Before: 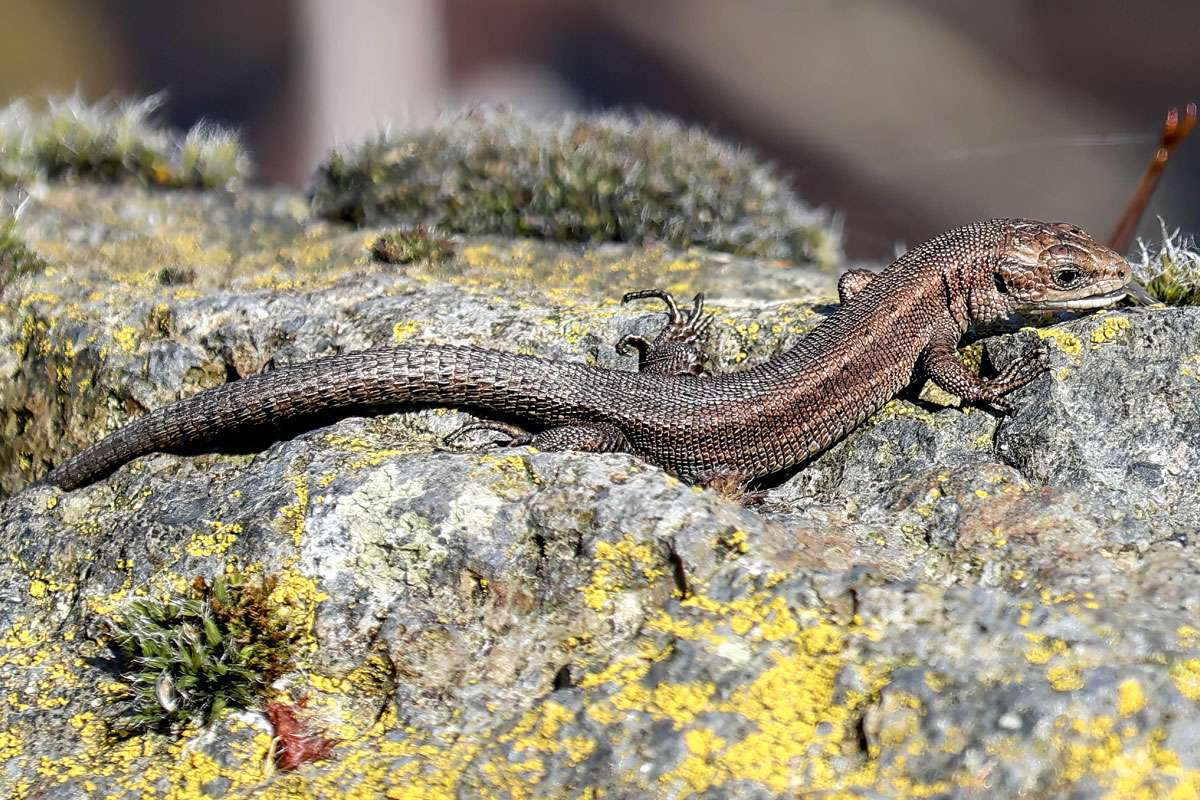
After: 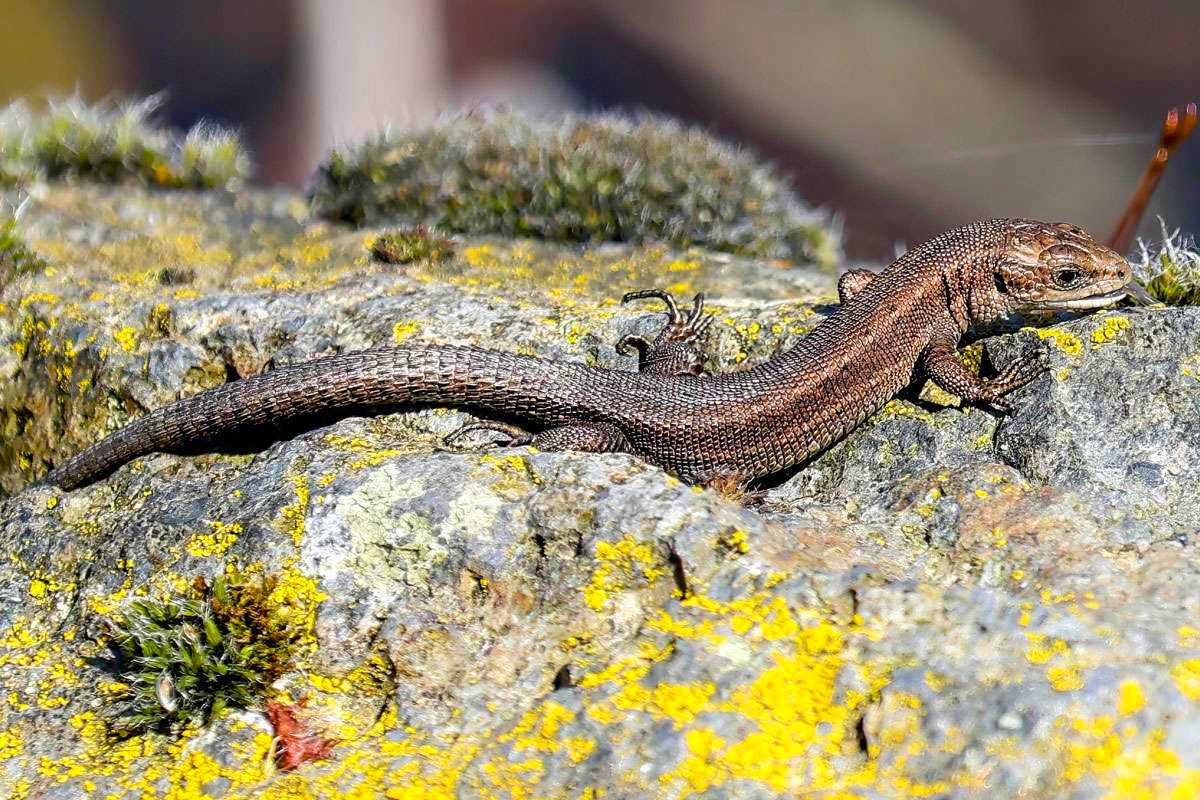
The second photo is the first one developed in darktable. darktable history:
color balance rgb: perceptual saturation grading › global saturation 30%, global vibrance 30%
shadows and highlights: highlights 70.7, soften with gaussian
